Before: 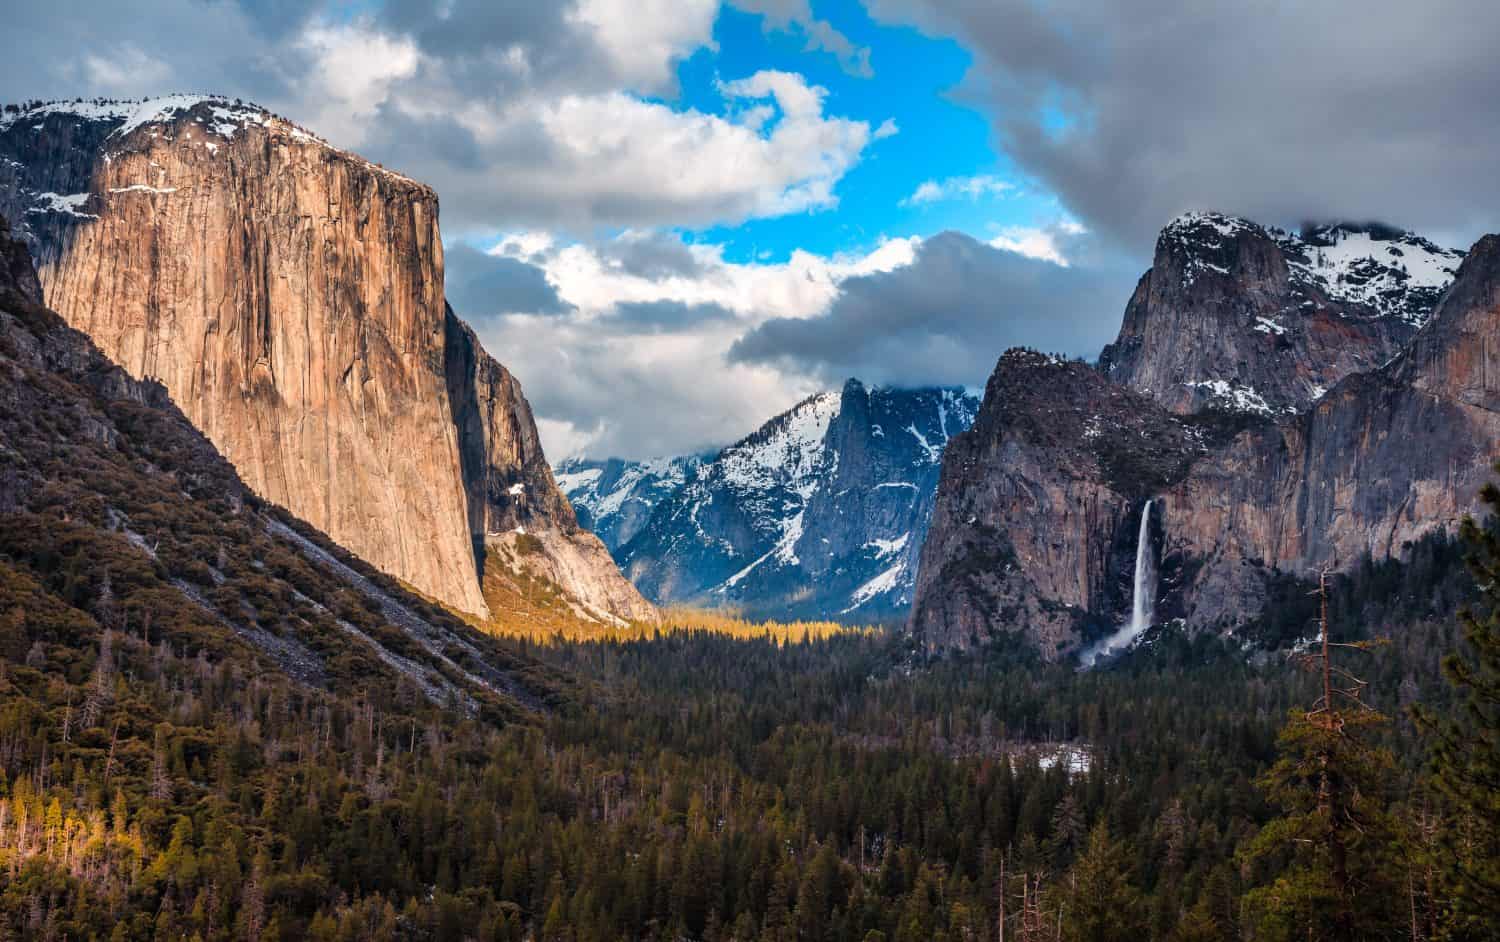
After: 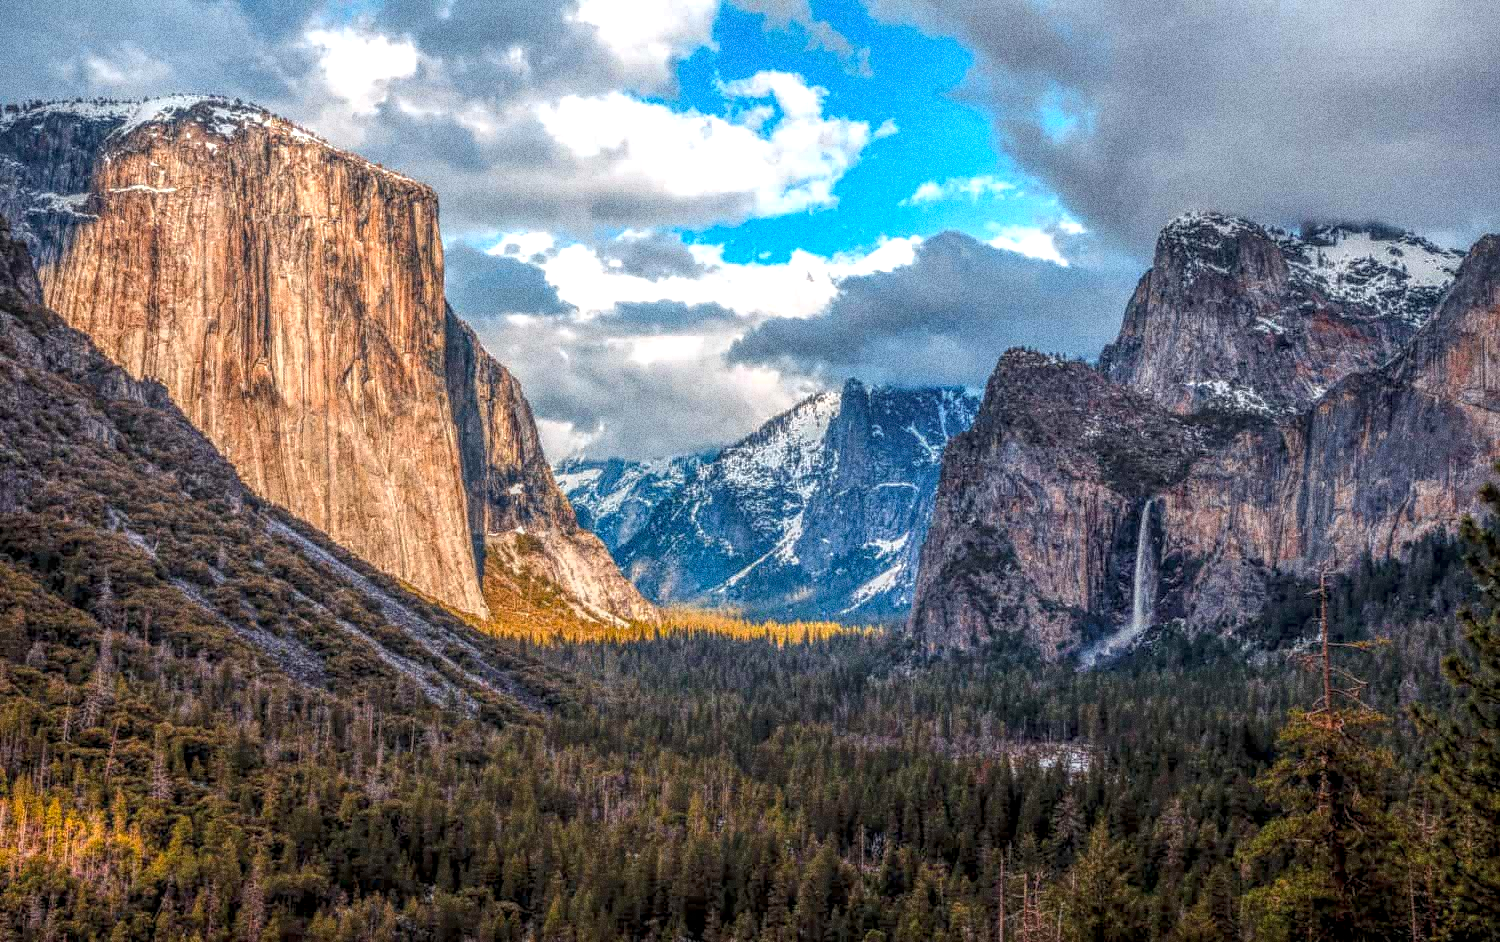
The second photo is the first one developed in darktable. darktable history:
tone equalizer: on, module defaults
exposure: black level correction 0.001, exposure 0.5 EV, compensate exposure bias true, compensate highlight preservation false
local contrast: highlights 20%, shadows 30%, detail 200%, midtone range 0.2
grain: strength 49.07%
